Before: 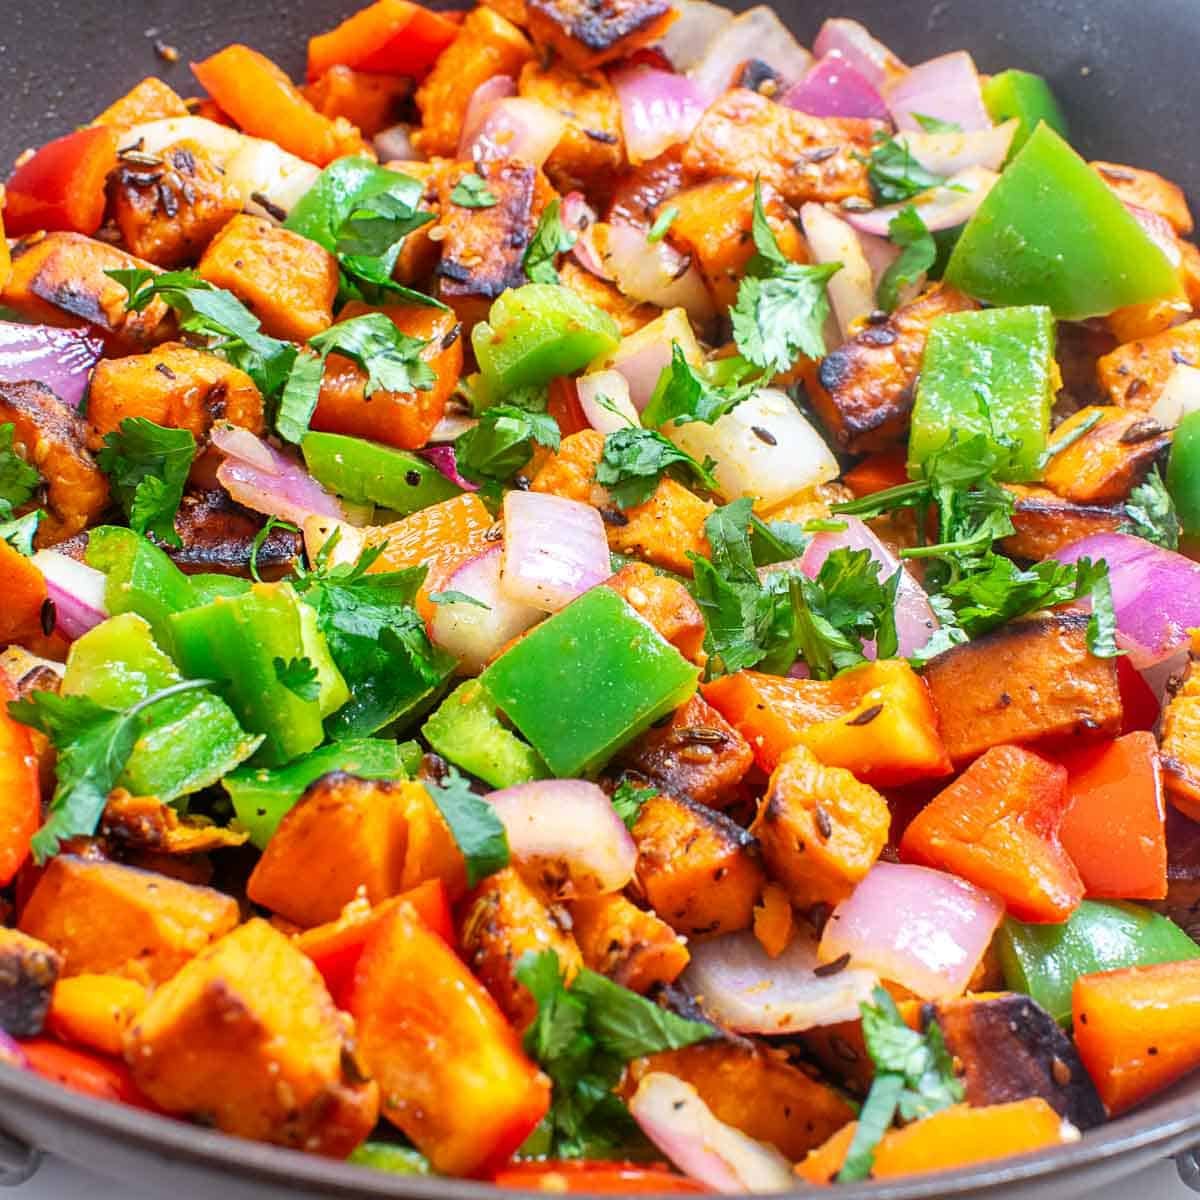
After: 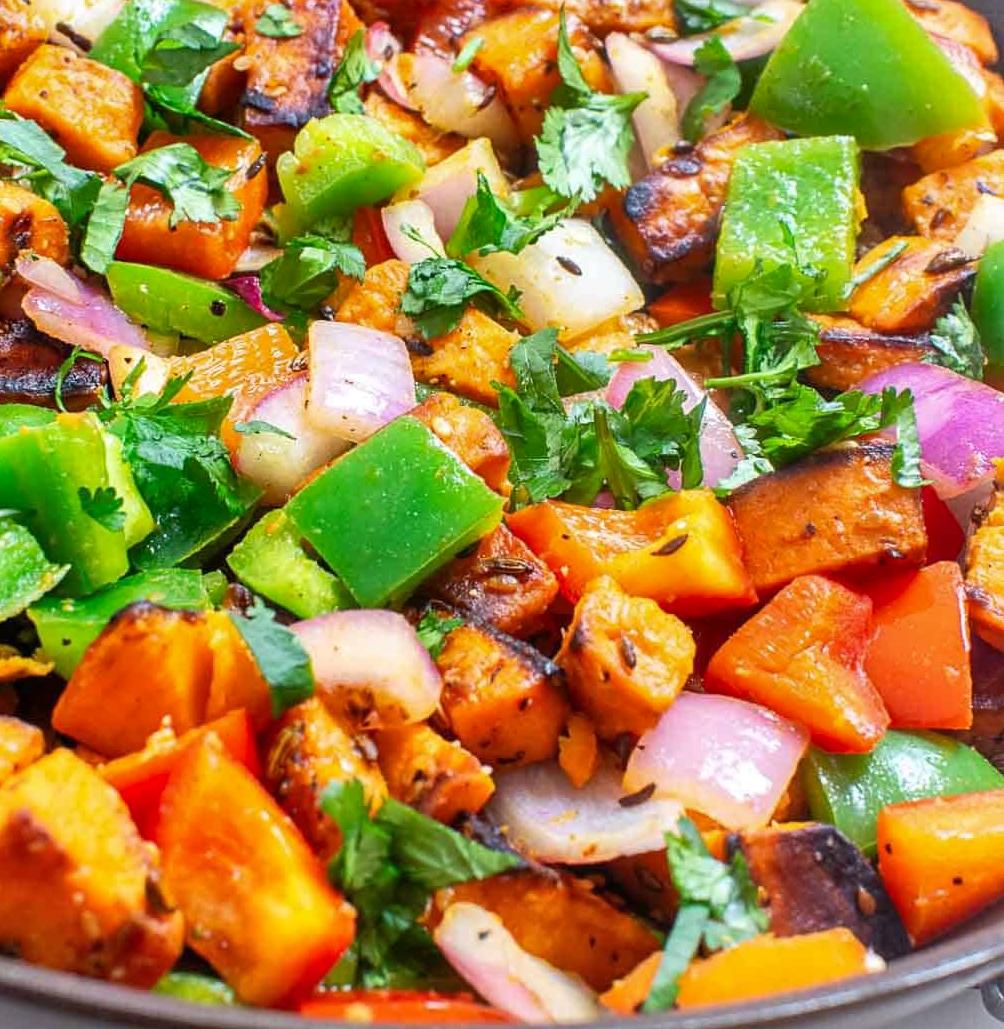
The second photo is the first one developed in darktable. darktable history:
crop: left 16.315%, top 14.246%
shadows and highlights: highlights color adjustment 0%, low approximation 0.01, soften with gaussian
